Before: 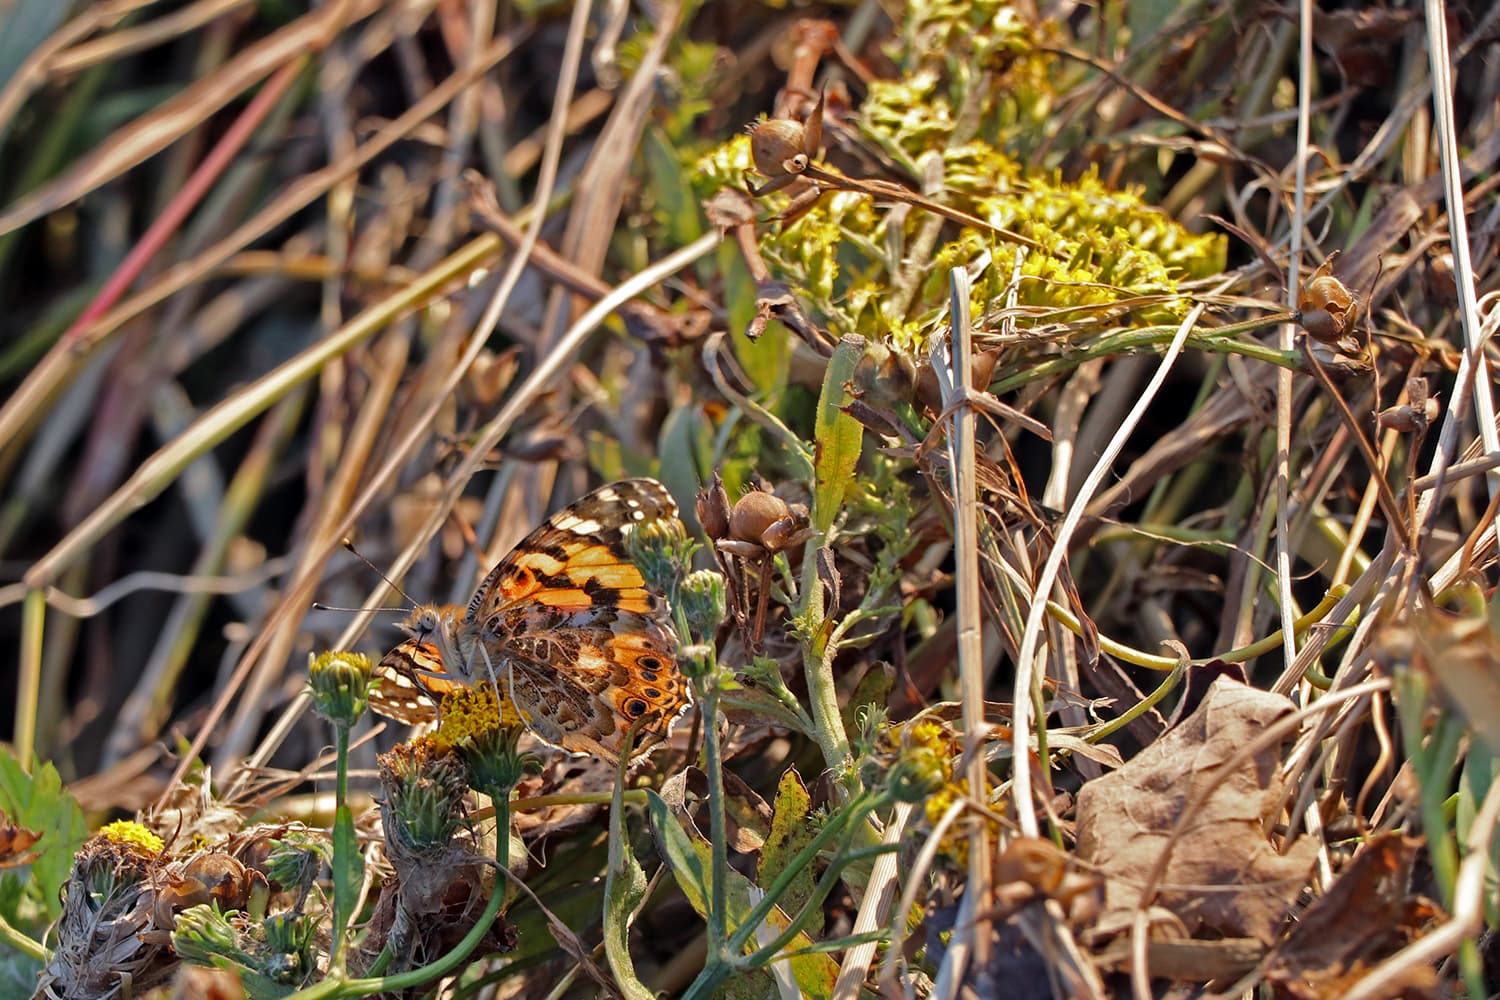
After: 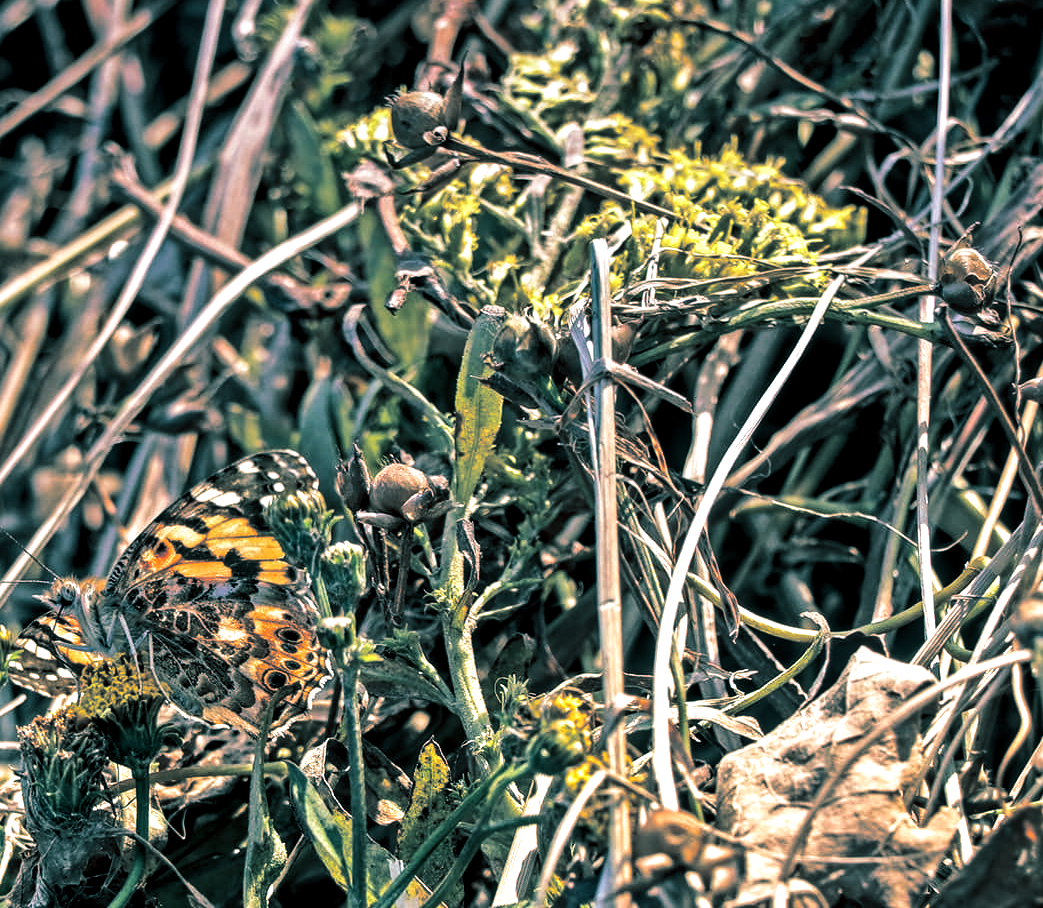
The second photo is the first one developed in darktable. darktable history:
graduated density: hue 238.83°, saturation 50%
split-toning: shadows › hue 186.43°, highlights › hue 49.29°, compress 30.29%
crop and rotate: left 24.034%, top 2.838%, right 6.406%, bottom 6.299%
local contrast: detail 144%
tone equalizer: -8 EV -1.08 EV, -7 EV -1.01 EV, -6 EV -0.867 EV, -5 EV -0.578 EV, -3 EV 0.578 EV, -2 EV 0.867 EV, -1 EV 1.01 EV, +0 EV 1.08 EV, edges refinement/feathering 500, mask exposure compensation -1.57 EV, preserve details no
